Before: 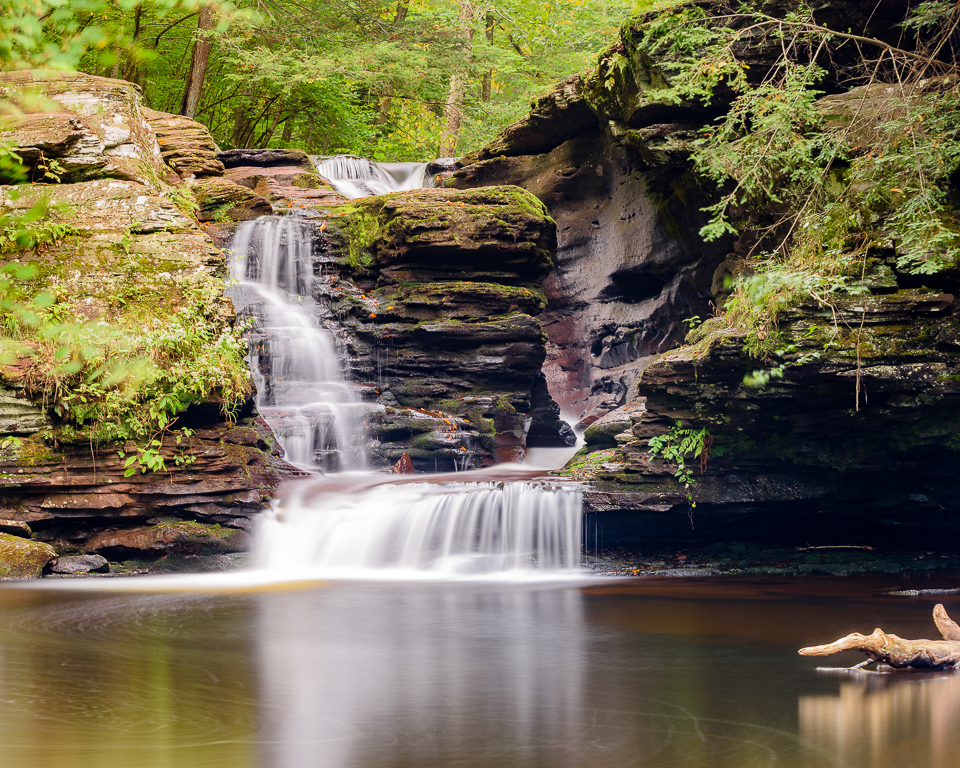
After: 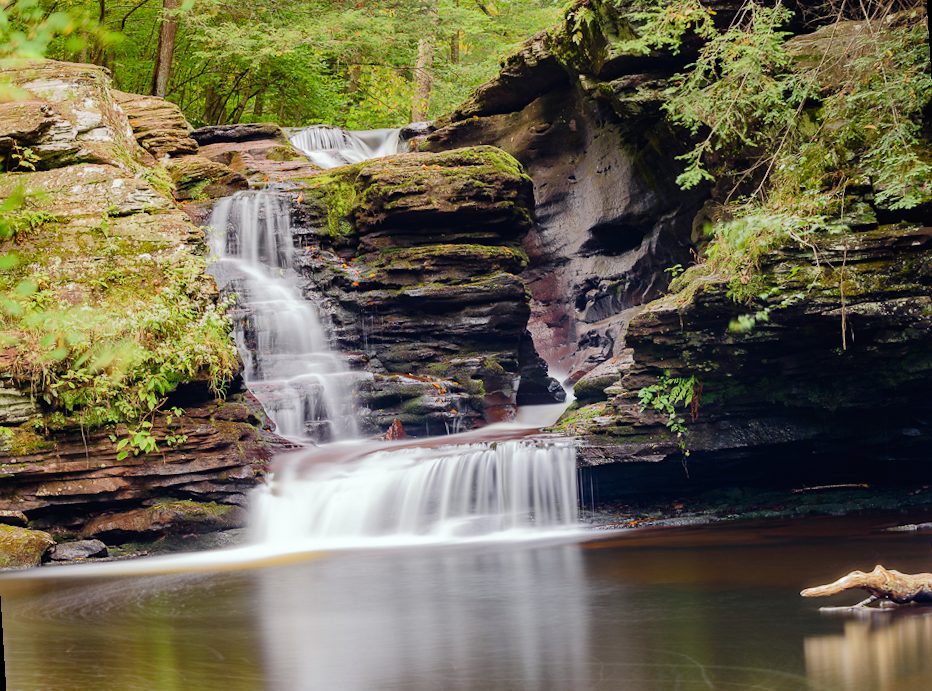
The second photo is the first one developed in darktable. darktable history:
white balance: red 0.978, blue 0.999
tone curve: curves: ch0 [(0, 0) (0.003, 0.013) (0.011, 0.018) (0.025, 0.027) (0.044, 0.045) (0.069, 0.068) (0.1, 0.096) (0.136, 0.13) (0.177, 0.168) (0.224, 0.217) (0.277, 0.277) (0.335, 0.338) (0.399, 0.401) (0.468, 0.473) (0.543, 0.544) (0.623, 0.621) (0.709, 0.7) (0.801, 0.781) (0.898, 0.869) (1, 1)], preserve colors none
rotate and perspective: rotation -3.52°, crop left 0.036, crop right 0.964, crop top 0.081, crop bottom 0.919
